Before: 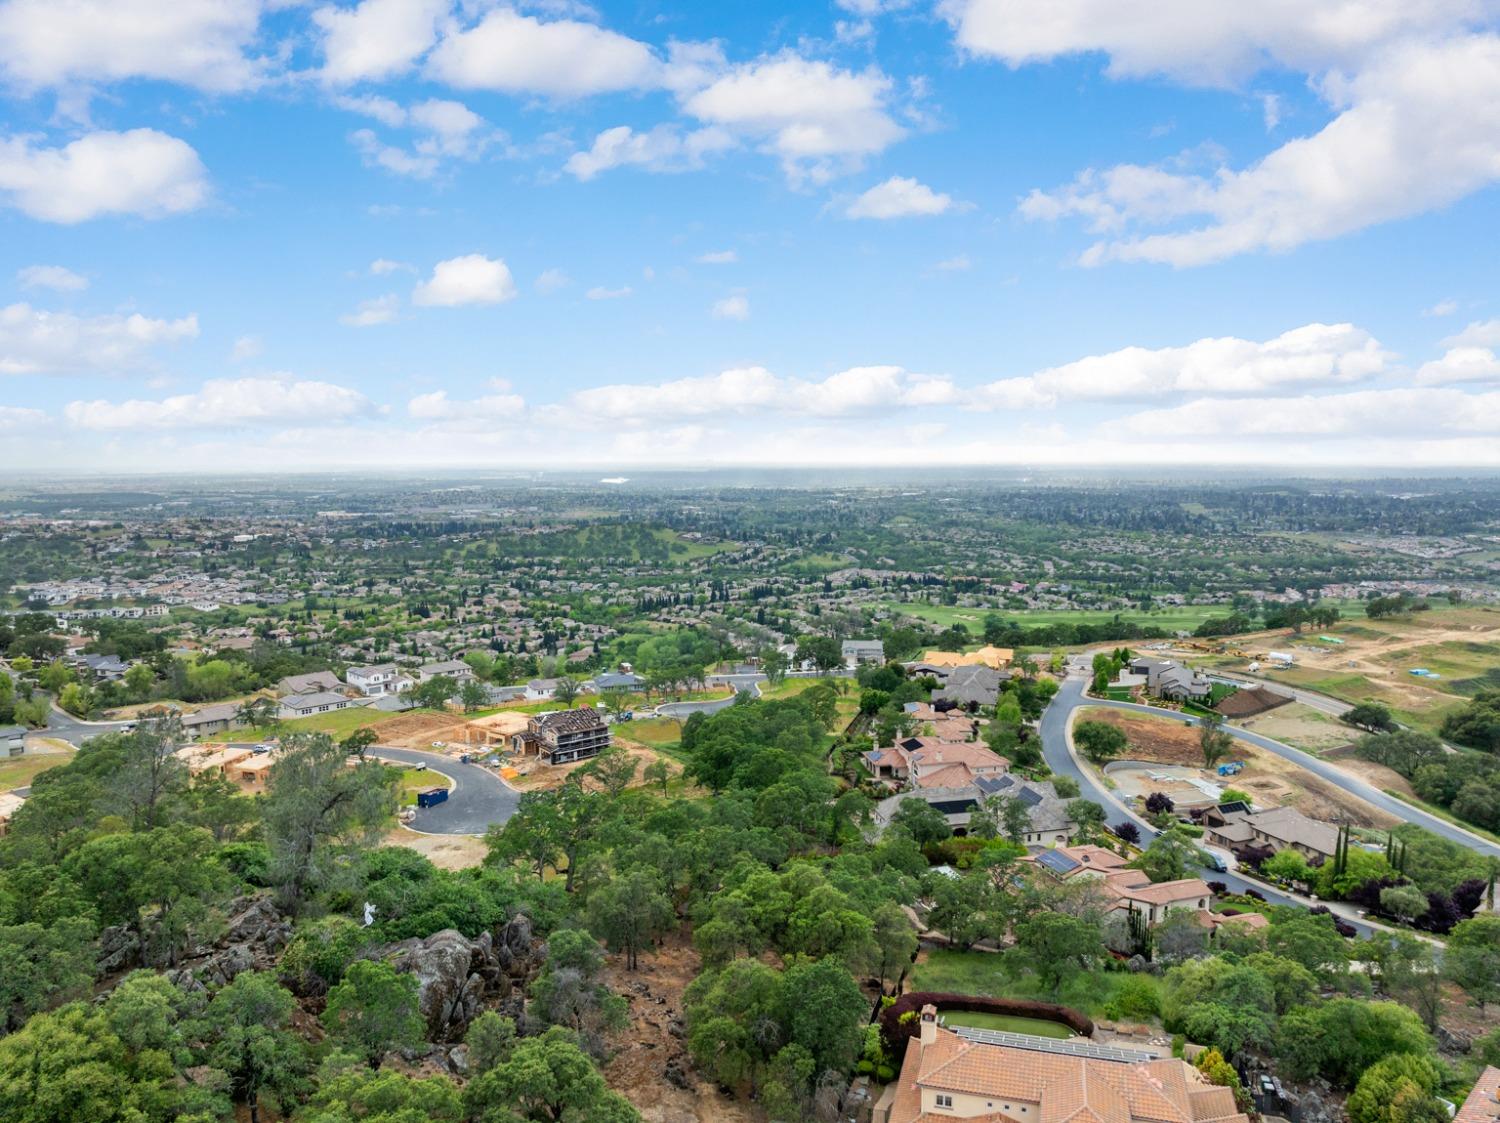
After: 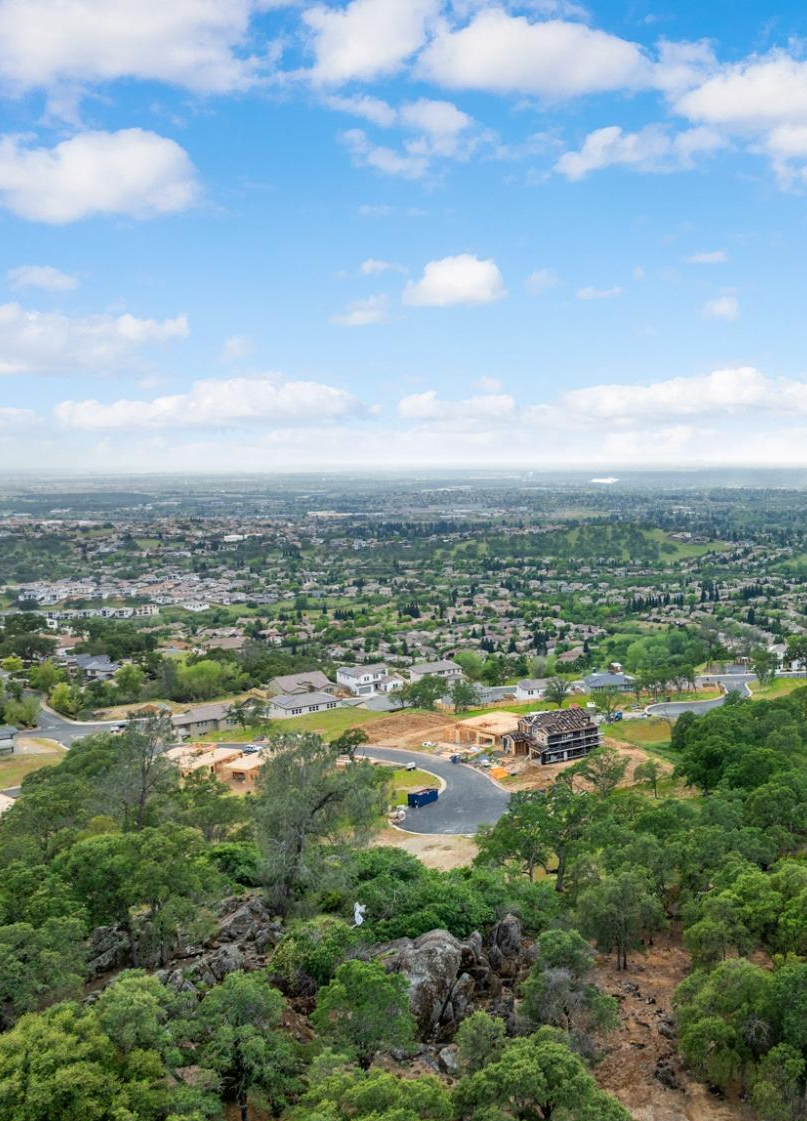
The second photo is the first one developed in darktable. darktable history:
crop: left 0.693%, right 45.497%, bottom 0.089%
